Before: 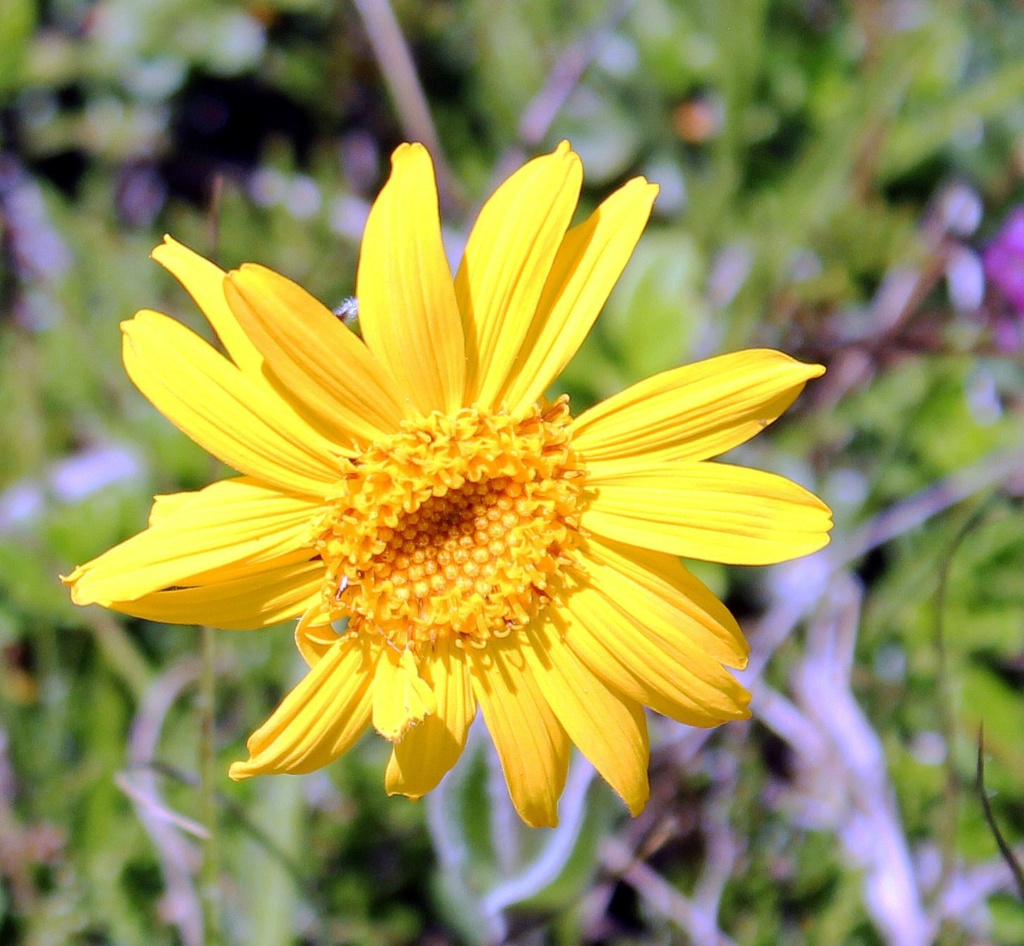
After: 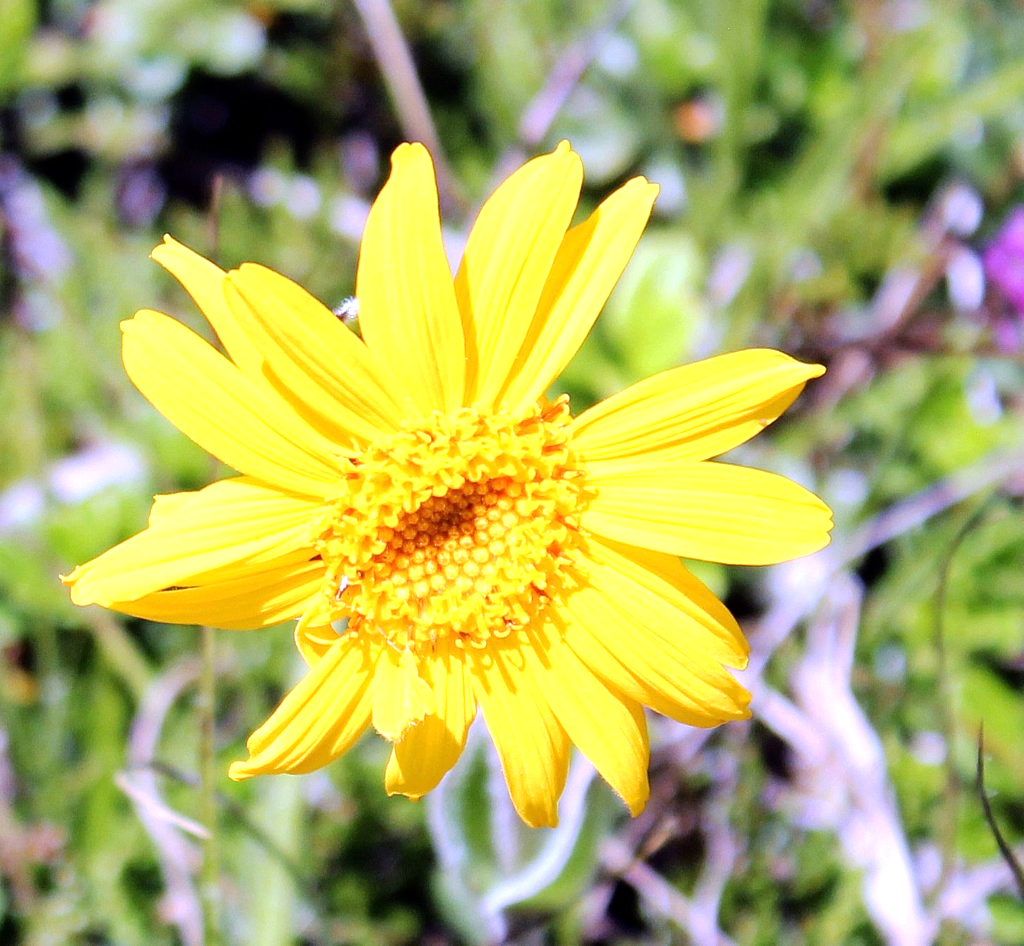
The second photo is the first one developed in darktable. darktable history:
tone equalizer: -8 EV -0.784 EV, -7 EV -0.714 EV, -6 EV -0.609 EV, -5 EV -0.416 EV, -3 EV 0.378 EV, -2 EV 0.6 EV, -1 EV 0.686 EV, +0 EV 0.771 EV
